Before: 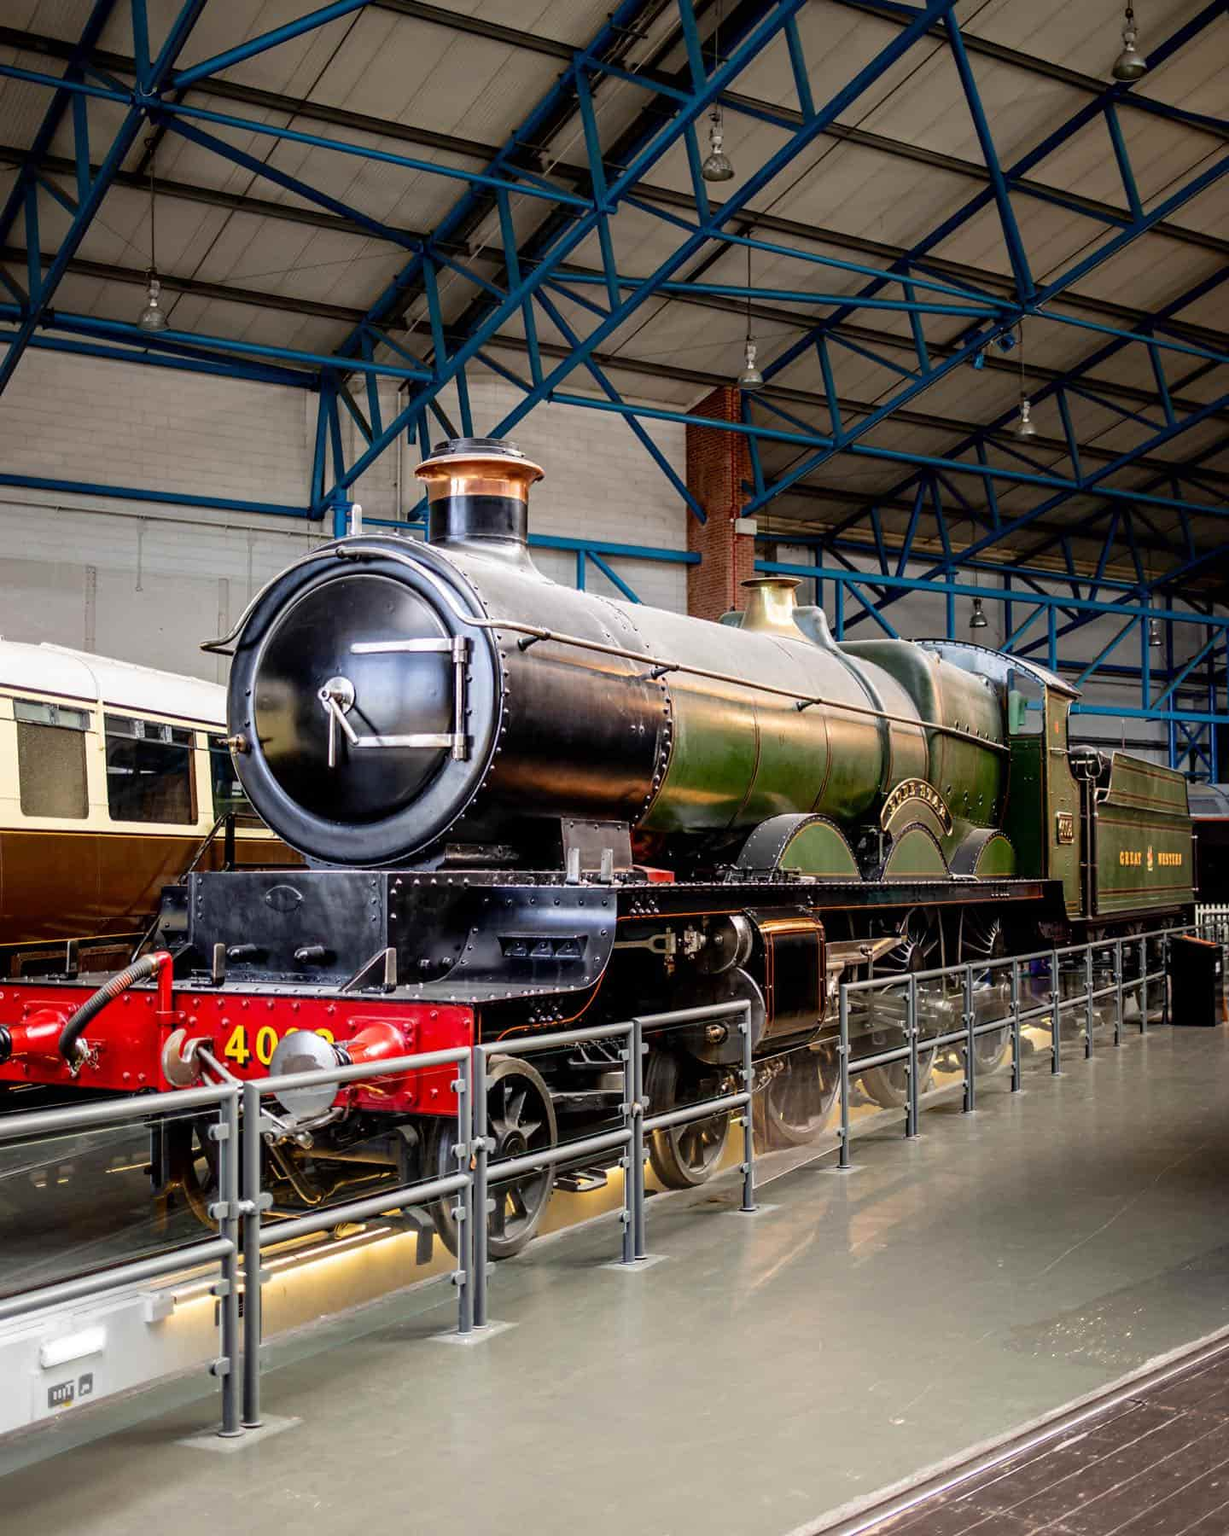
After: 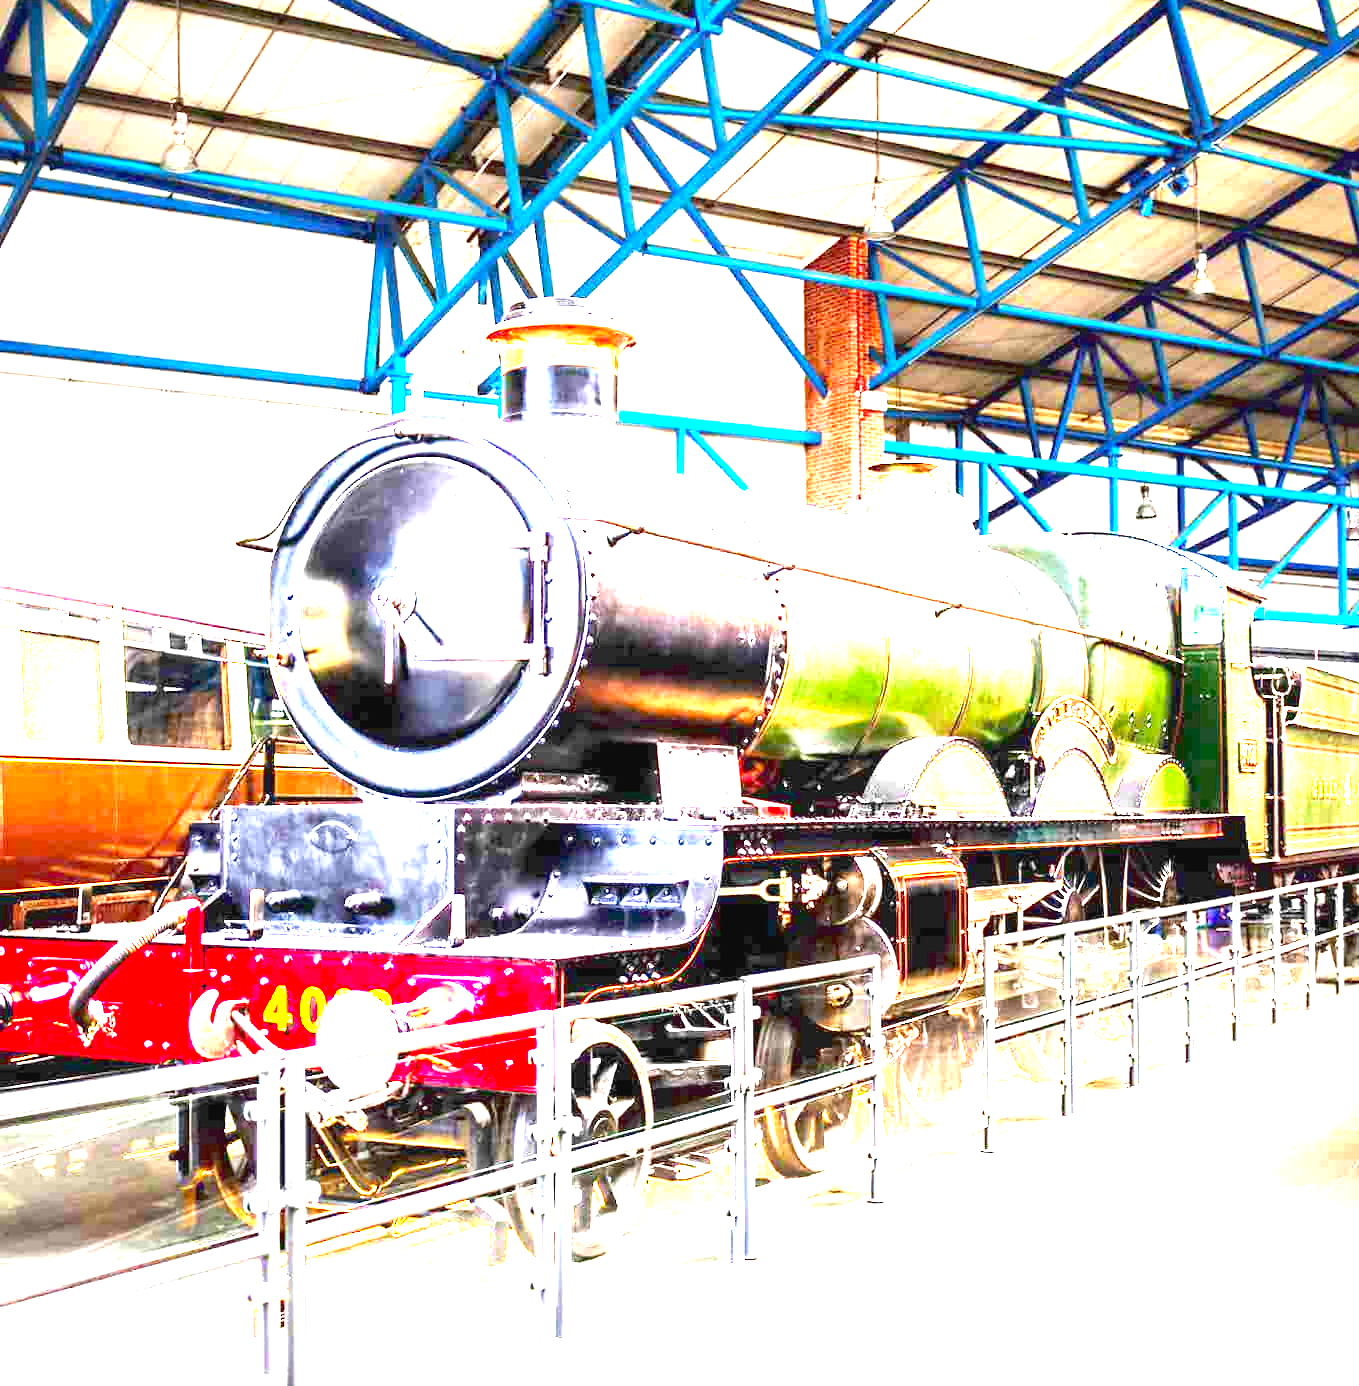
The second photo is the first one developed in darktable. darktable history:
contrast brightness saturation: saturation 0.126
exposure: black level correction 0, exposure 3.983 EV, compensate highlight preservation false
crop and rotate: angle 0.032°, top 11.996%, right 5.543%, bottom 10.916%
